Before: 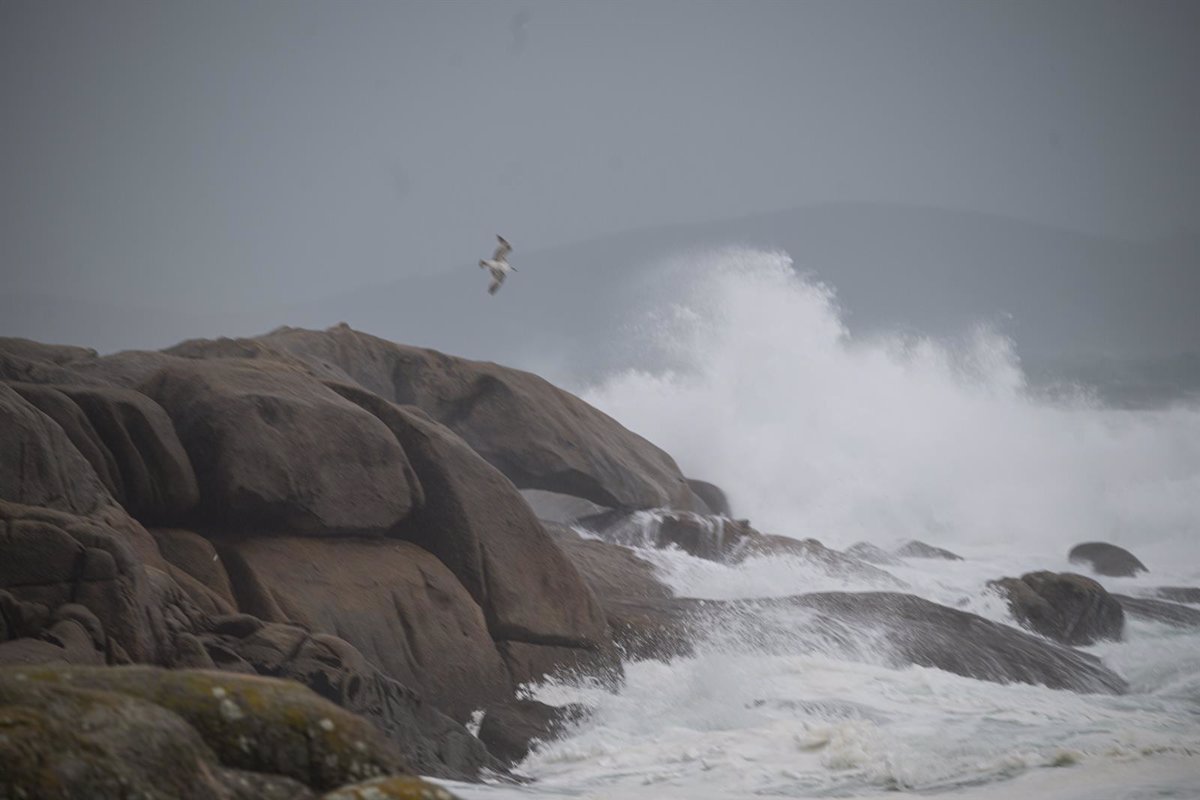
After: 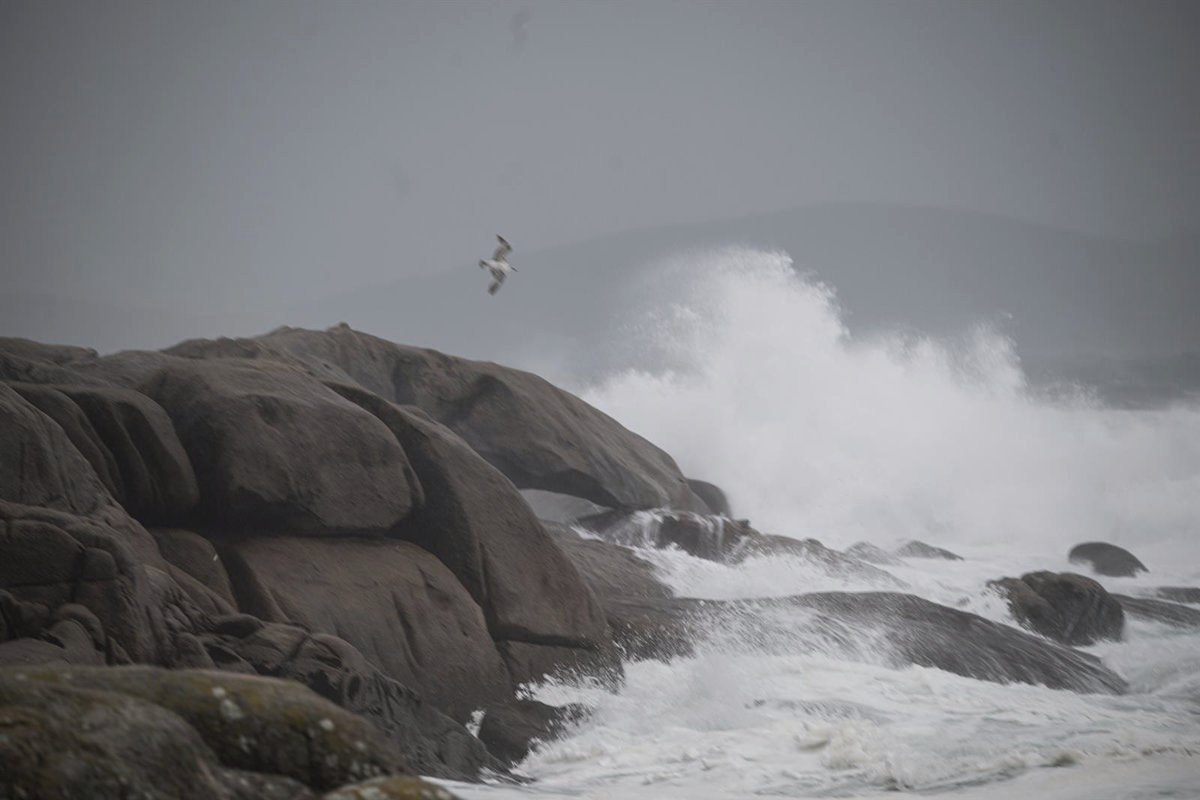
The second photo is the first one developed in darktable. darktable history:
contrast brightness saturation: contrast 0.097, saturation -0.367
